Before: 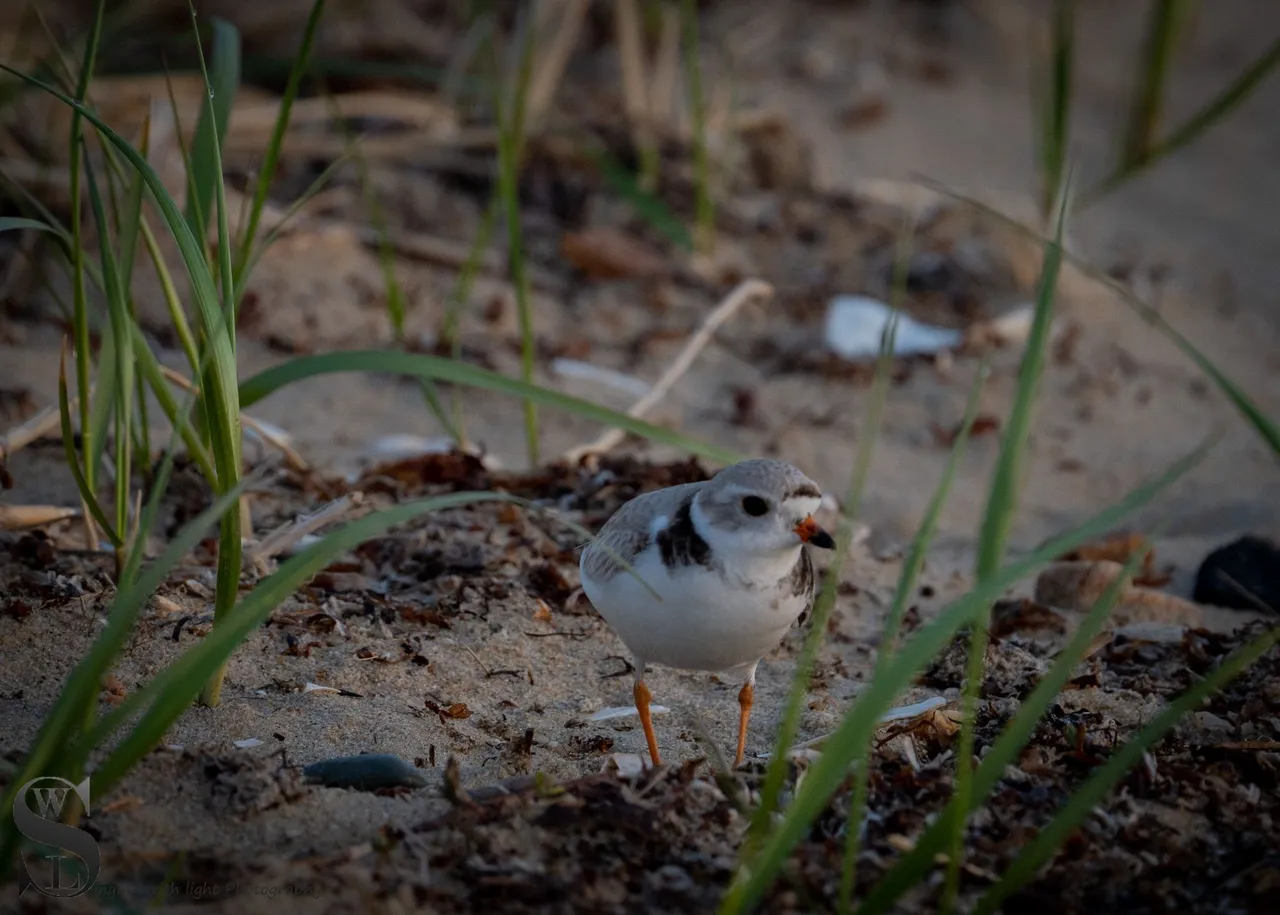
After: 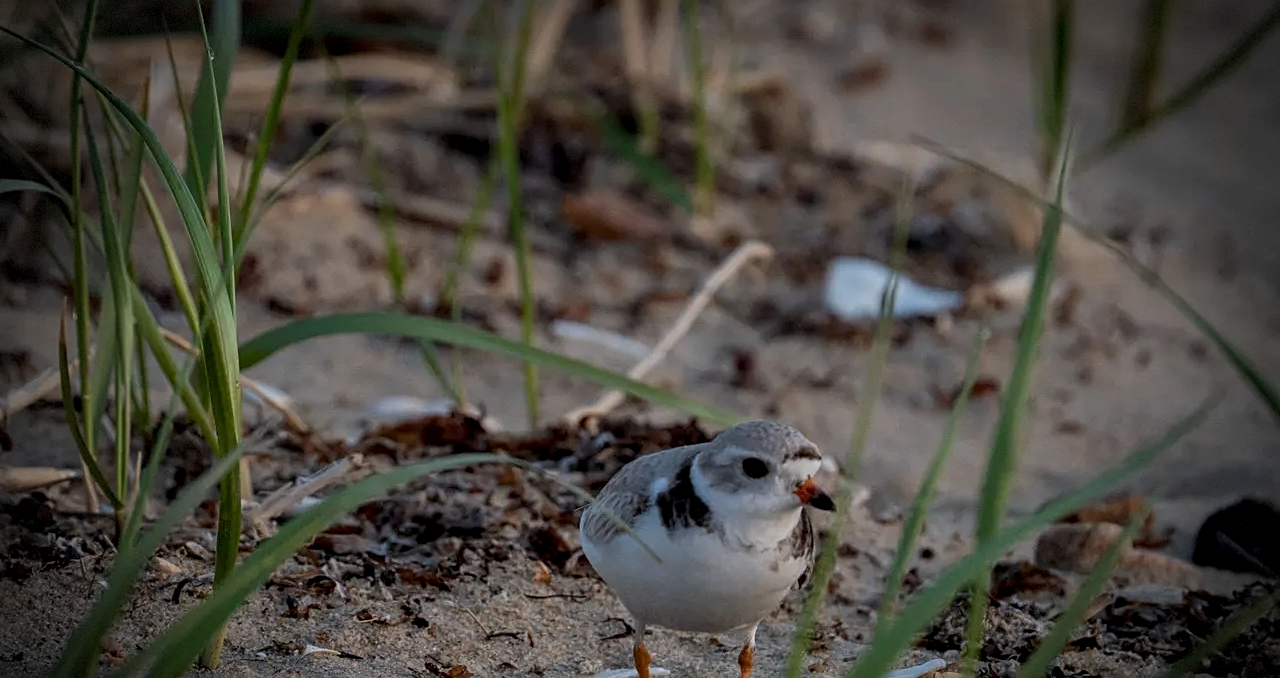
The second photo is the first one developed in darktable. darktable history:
vignetting: fall-off start 66.99%, width/height ratio 1.008, dithering 8-bit output
sharpen: amount 0.492
crop: top 4.241%, bottom 21.577%
local contrast: on, module defaults
